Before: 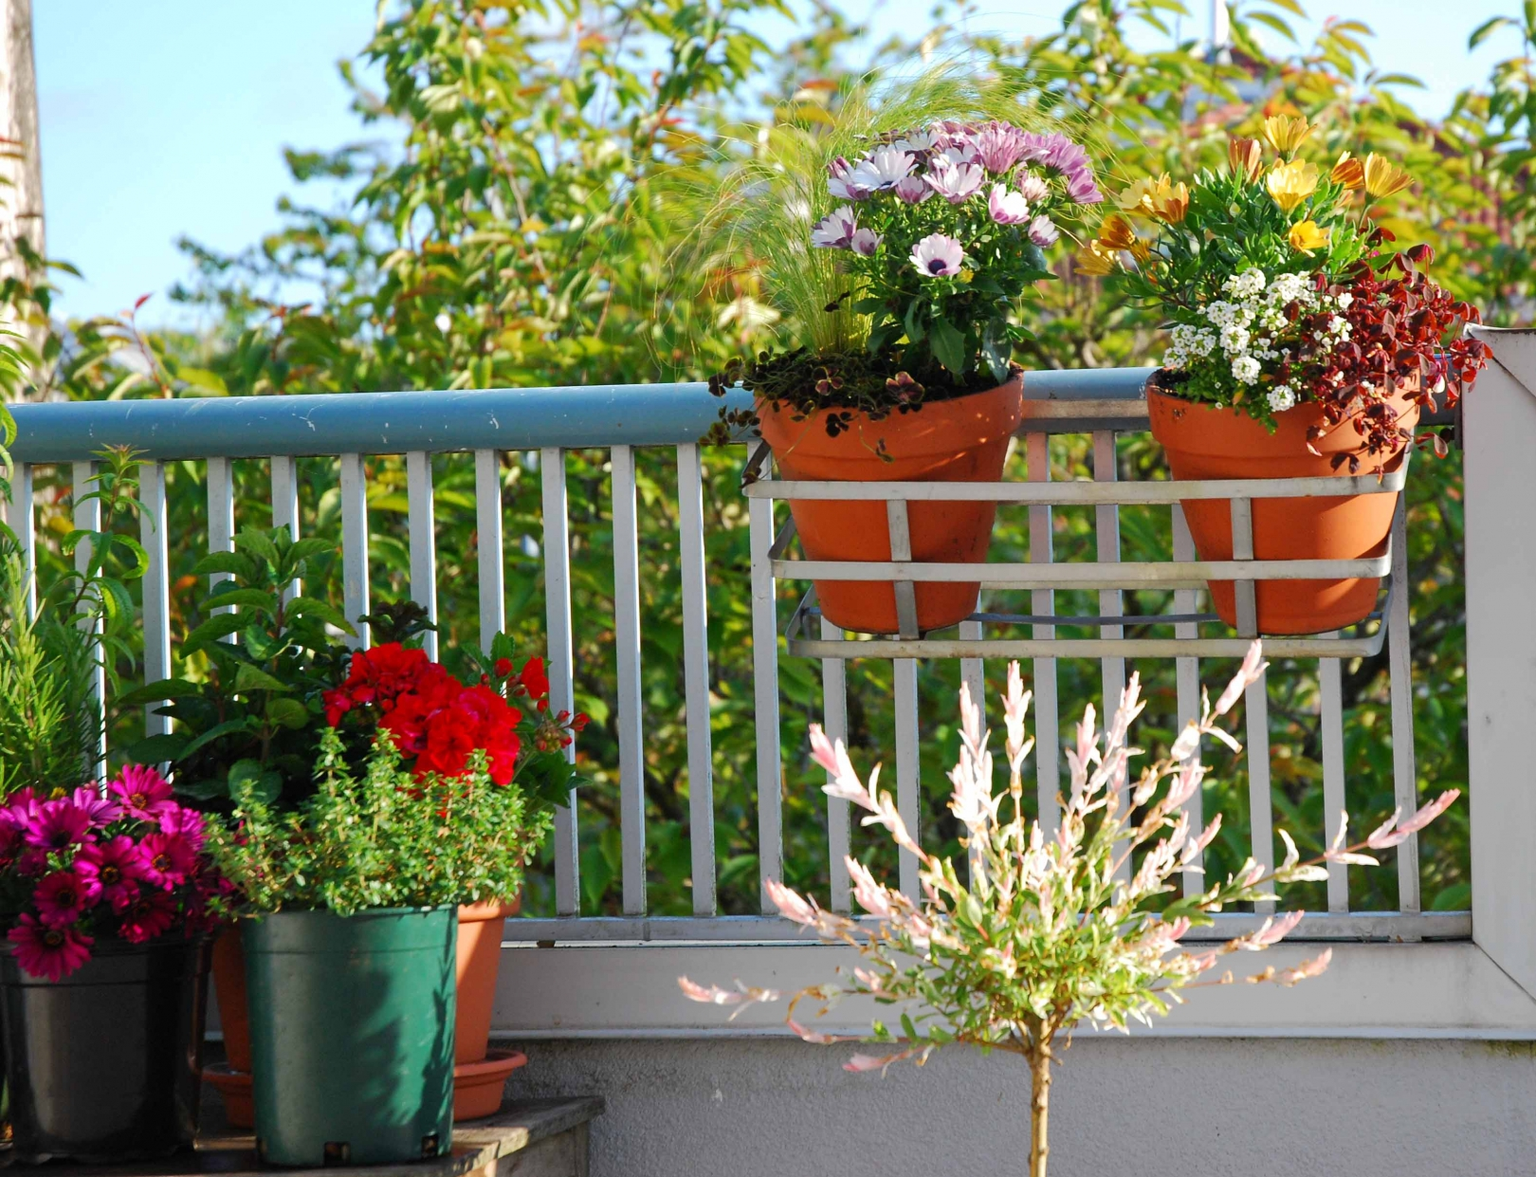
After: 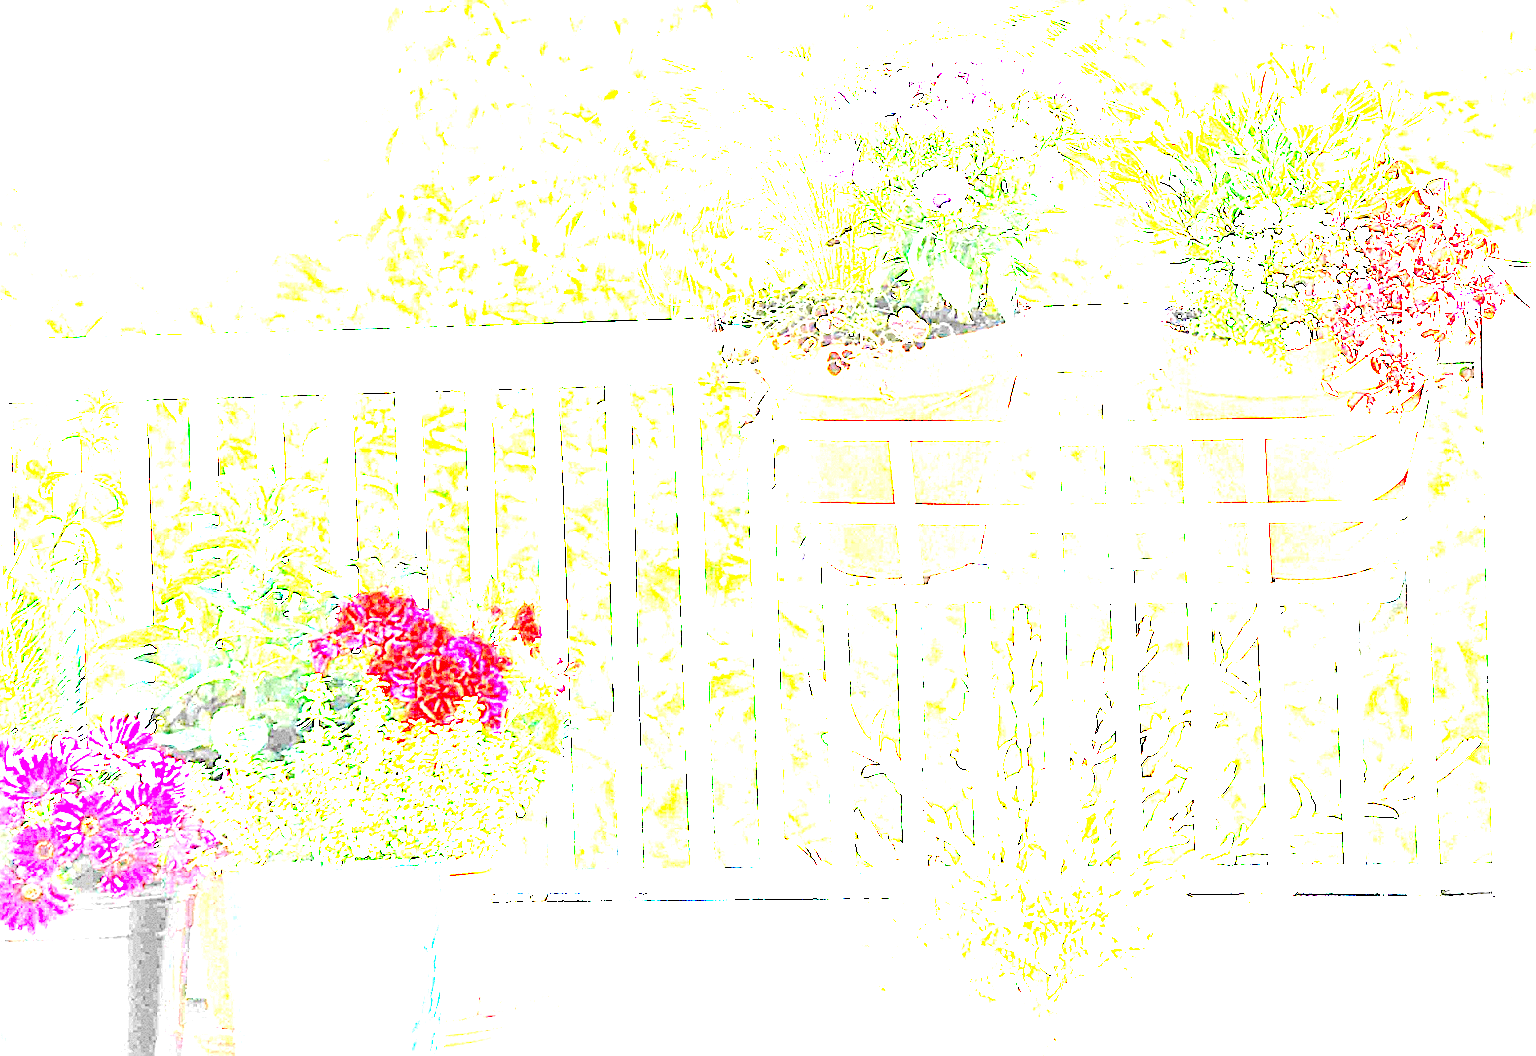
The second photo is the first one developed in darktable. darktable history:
sharpen: on, module defaults
exposure: exposure 8 EV, compensate highlight preservation false
graduated density: on, module defaults
crop: left 1.507%, top 6.147%, right 1.379%, bottom 6.637%
